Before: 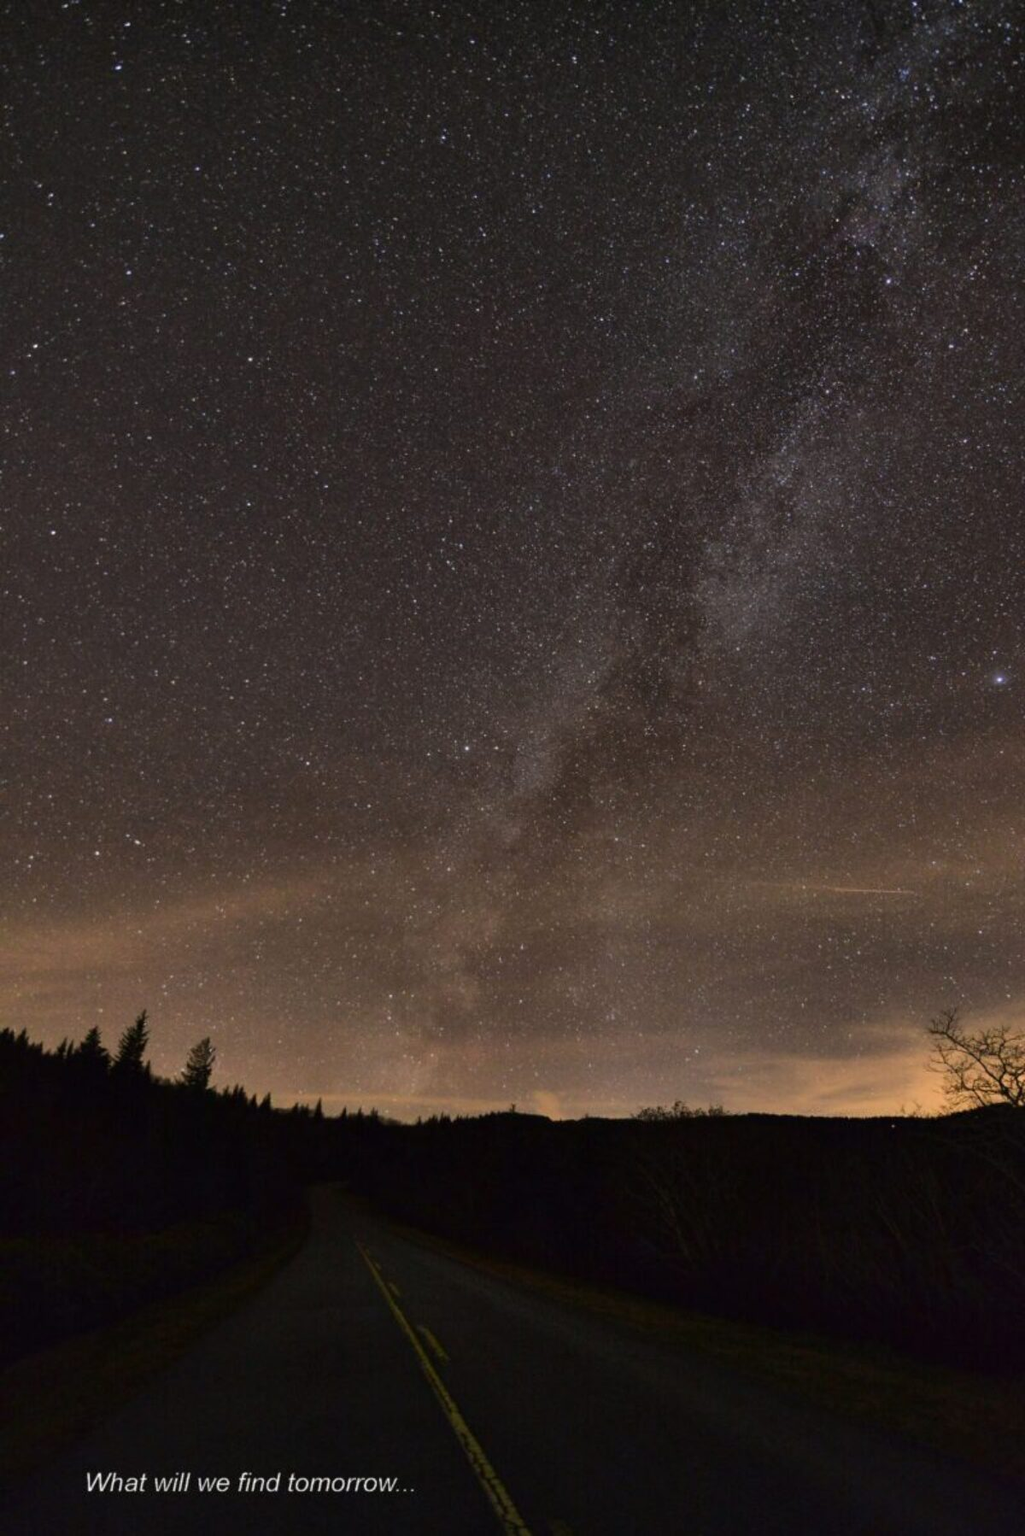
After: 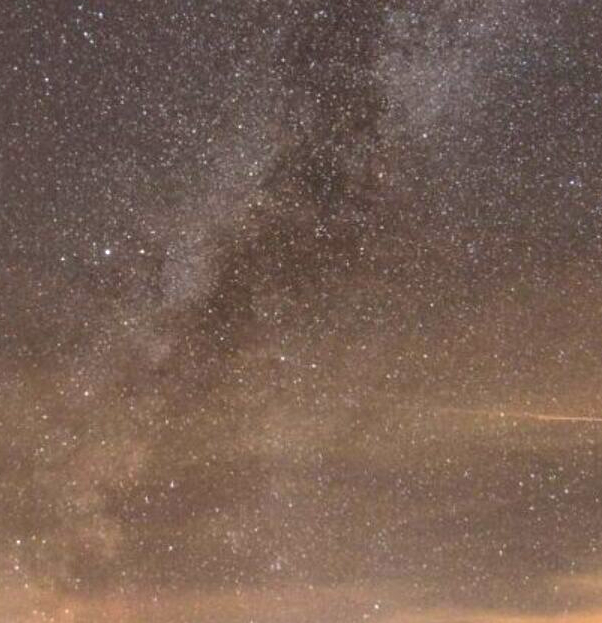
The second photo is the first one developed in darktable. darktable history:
levels: levels [0, 0.352, 0.703]
shadows and highlights: on, module defaults
crop: left 36.607%, top 34.735%, right 13.146%, bottom 30.611%
bloom: on, module defaults
